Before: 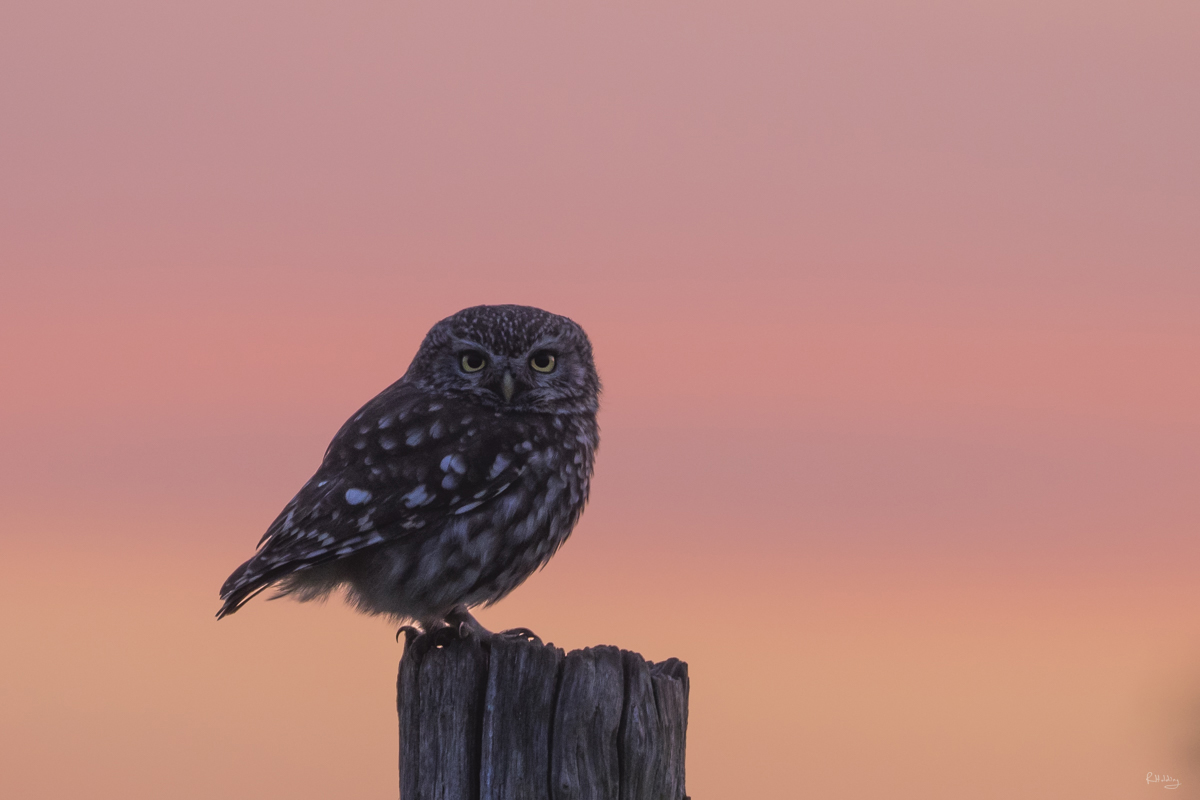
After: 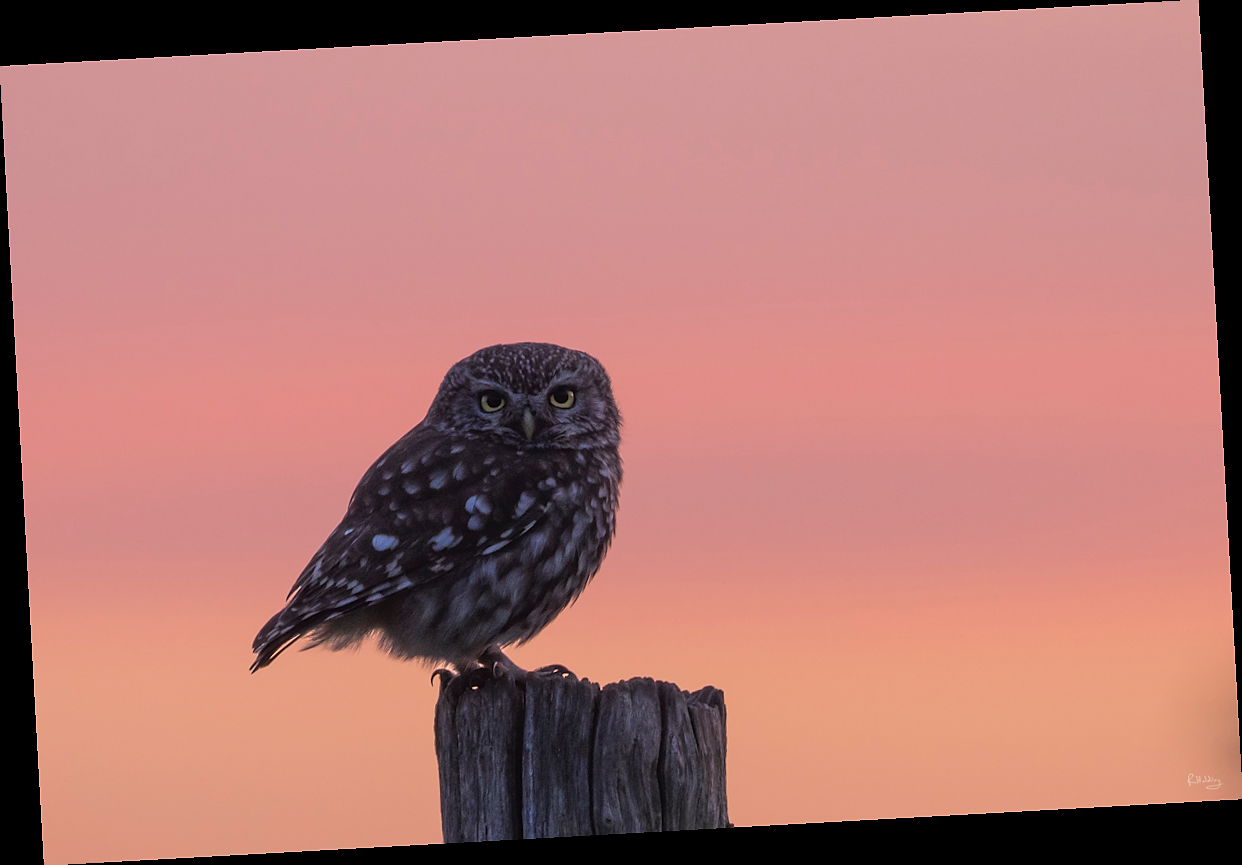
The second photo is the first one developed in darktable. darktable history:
rgb levels: preserve colors max RGB
sharpen: radius 0.969, amount 0.604
rotate and perspective: rotation -3.18°, automatic cropping off
